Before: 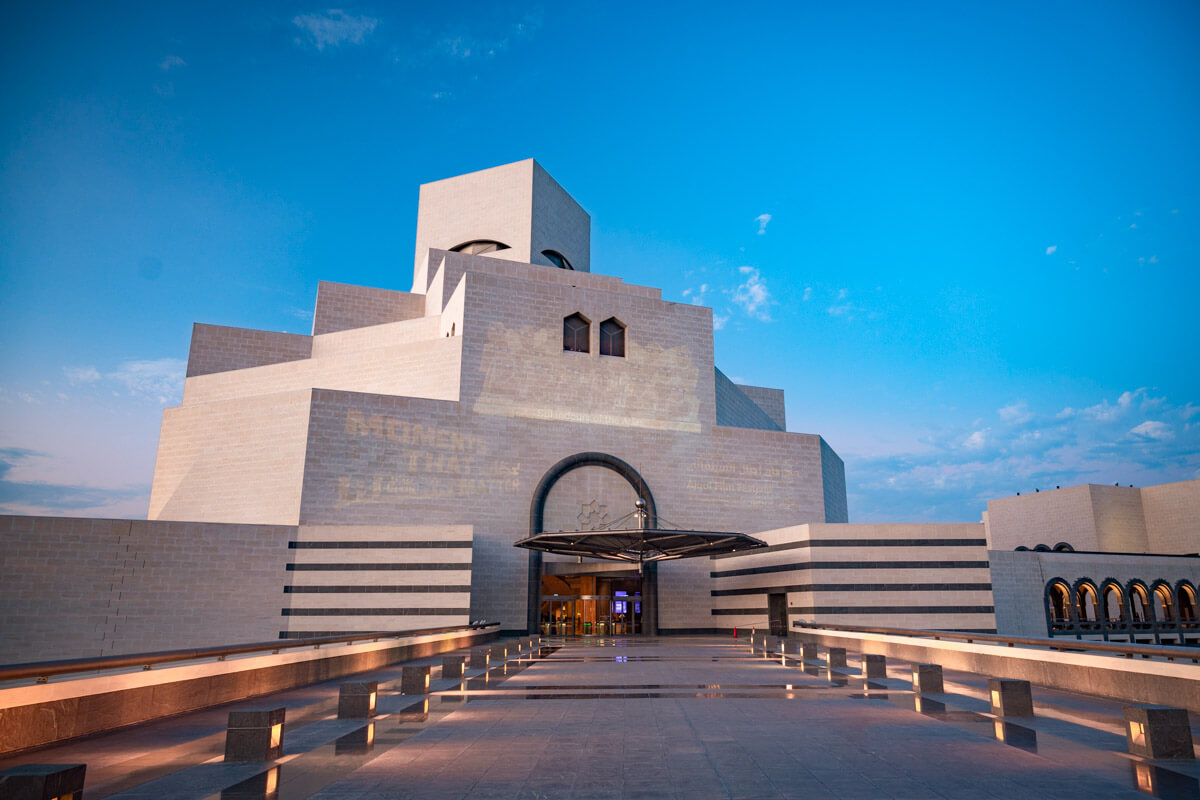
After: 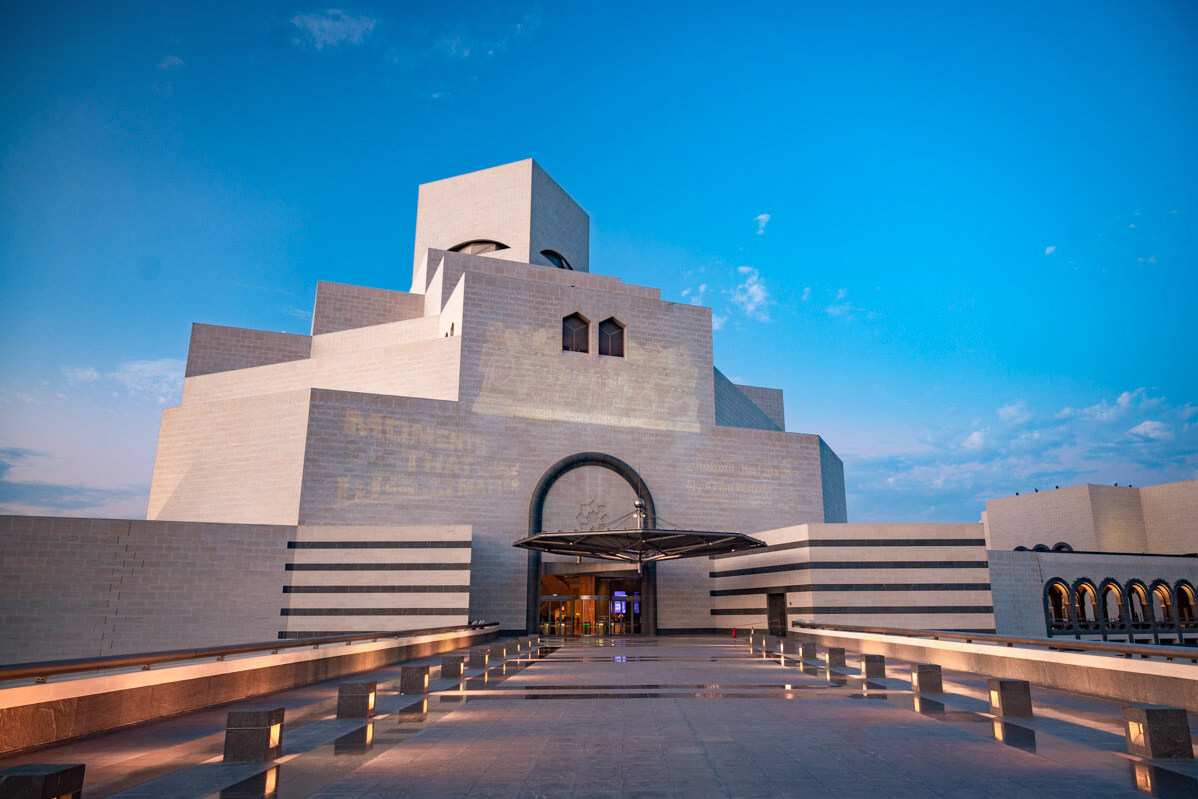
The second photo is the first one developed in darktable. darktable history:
shadows and highlights: radius 125.46, shadows 30.51, highlights -30.51, low approximation 0.01, soften with gaussian
crop and rotate: left 0.126%
